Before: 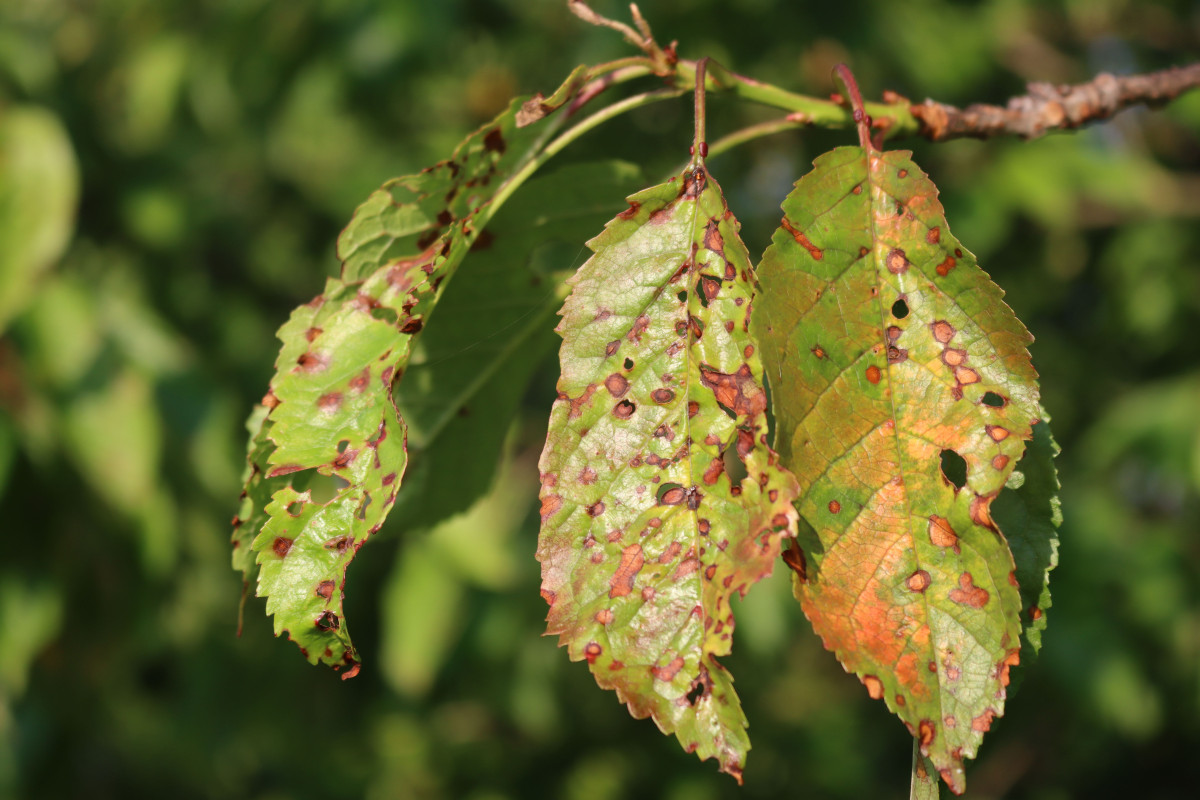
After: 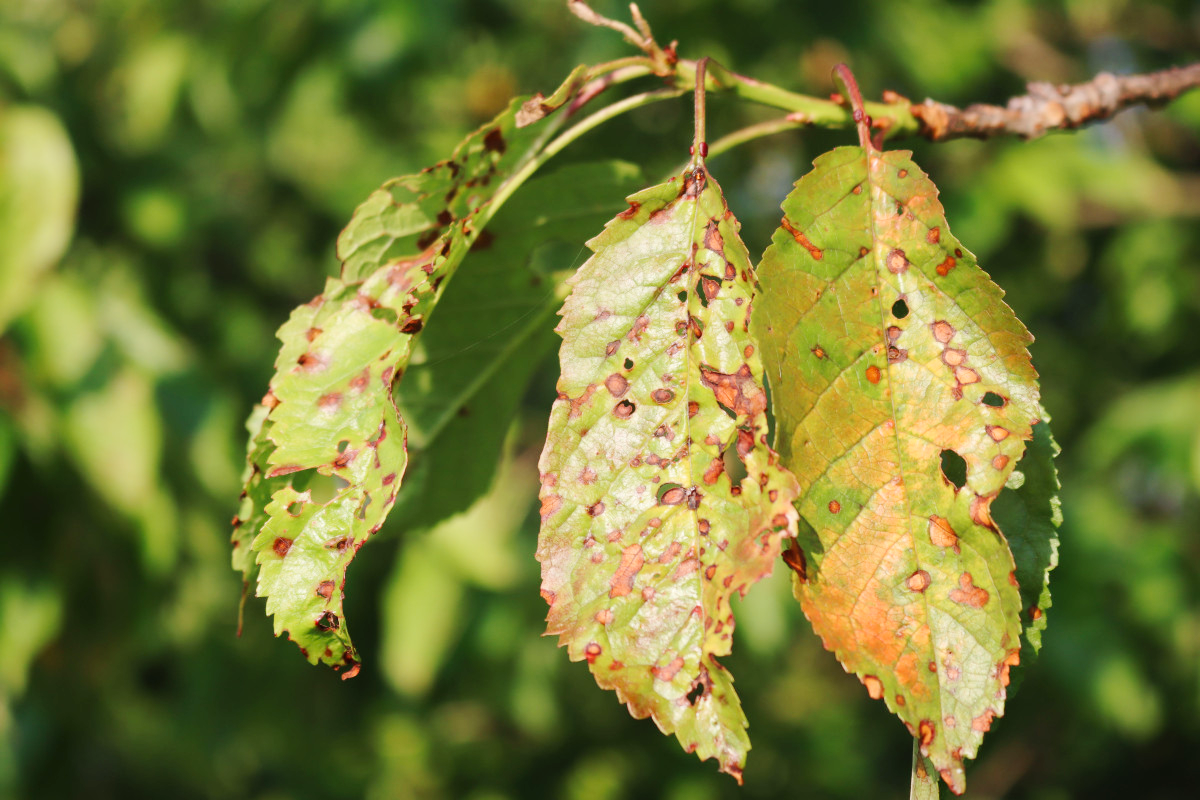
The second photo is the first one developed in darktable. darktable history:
tone curve: curves: ch0 [(0, 0) (0.003, 0.003) (0.011, 0.014) (0.025, 0.031) (0.044, 0.055) (0.069, 0.086) (0.1, 0.124) (0.136, 0.168) (0.177, 0.22) (0.224, 0.278) (0.277, 0.344) (0.335, 0.426) (0.399, 0.515) (0.468, 0.597) (0.543, 0.672) (0.623, 0.746) (0.709, 0.815) (0.801, 0.881) (0.898, 0.939) (1, 1)], preserve colors none
